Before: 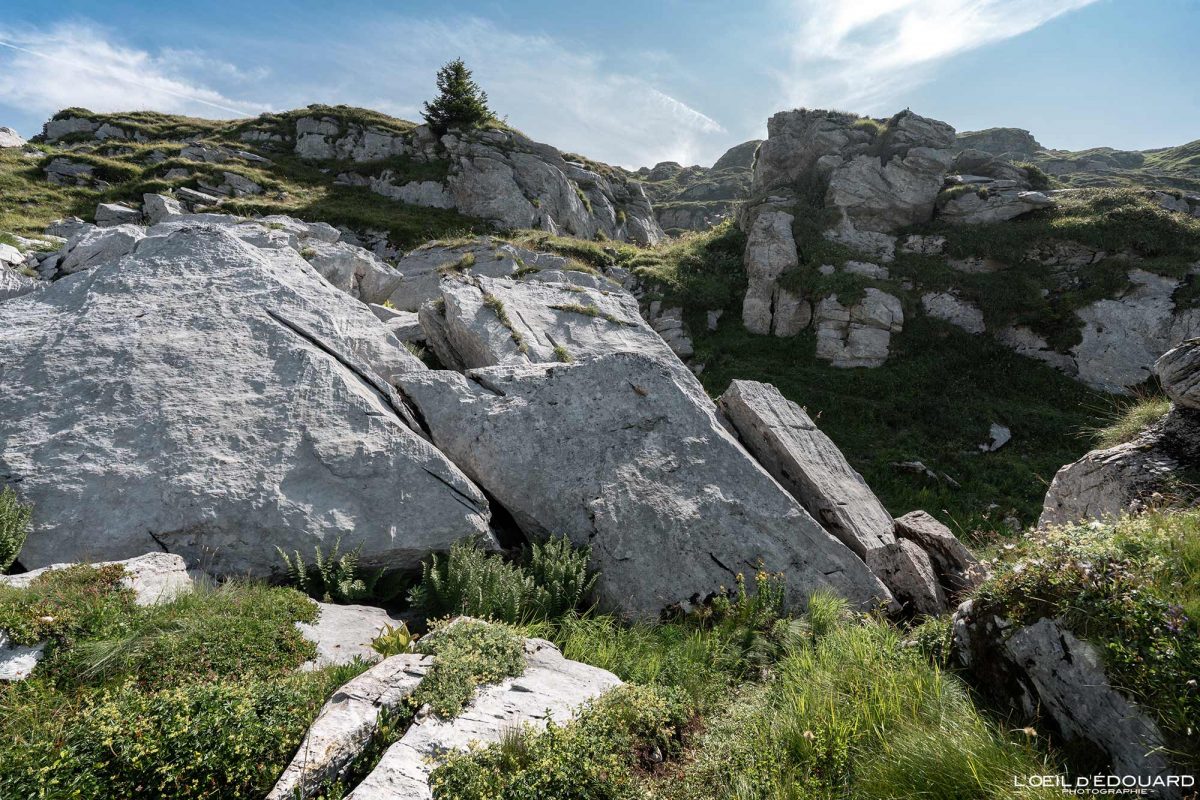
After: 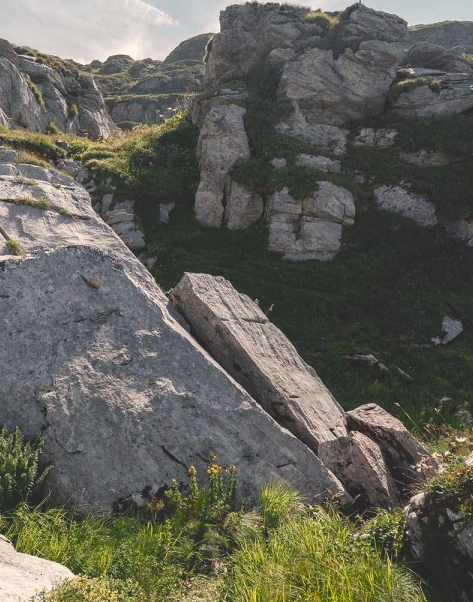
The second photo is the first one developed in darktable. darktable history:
crop: left 45.721%, top 13.393%, right 14.118%, bottom 10.01%
color balance rgb: shadows lift › chroma 2%, shadows lift › hue 247.2°, power › chroma 0.3%, power › hue 25.2°, highlights gain › chroma 3%, highlights gain › hue 60°, global offset › luminance 2%, perceptual saturation grading › global saturation 20%, perceptual saturation grading › highlights -20%, perceptual saturation grading › shadows 30%
